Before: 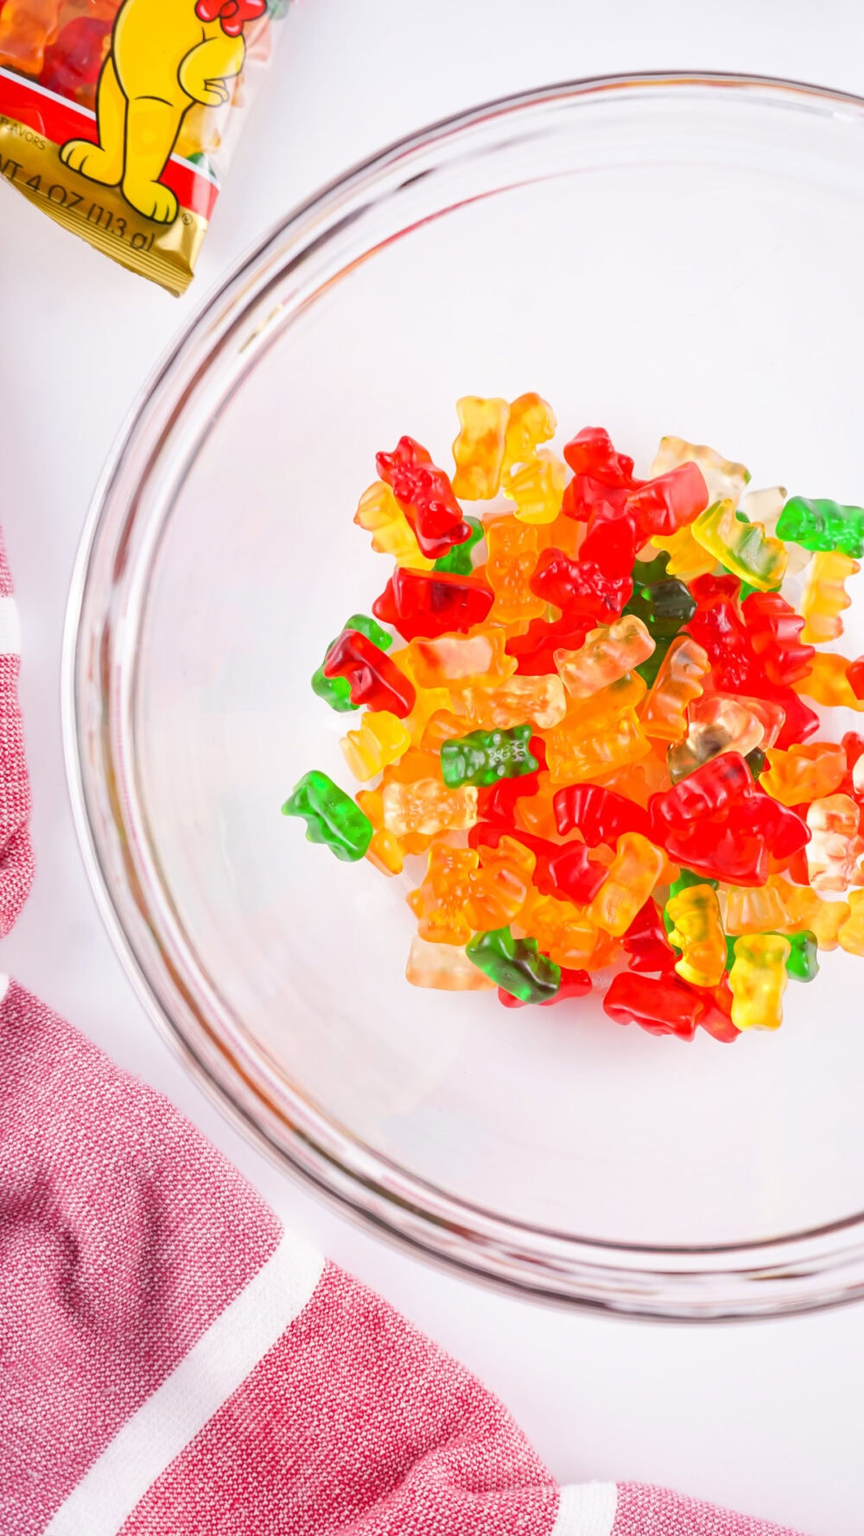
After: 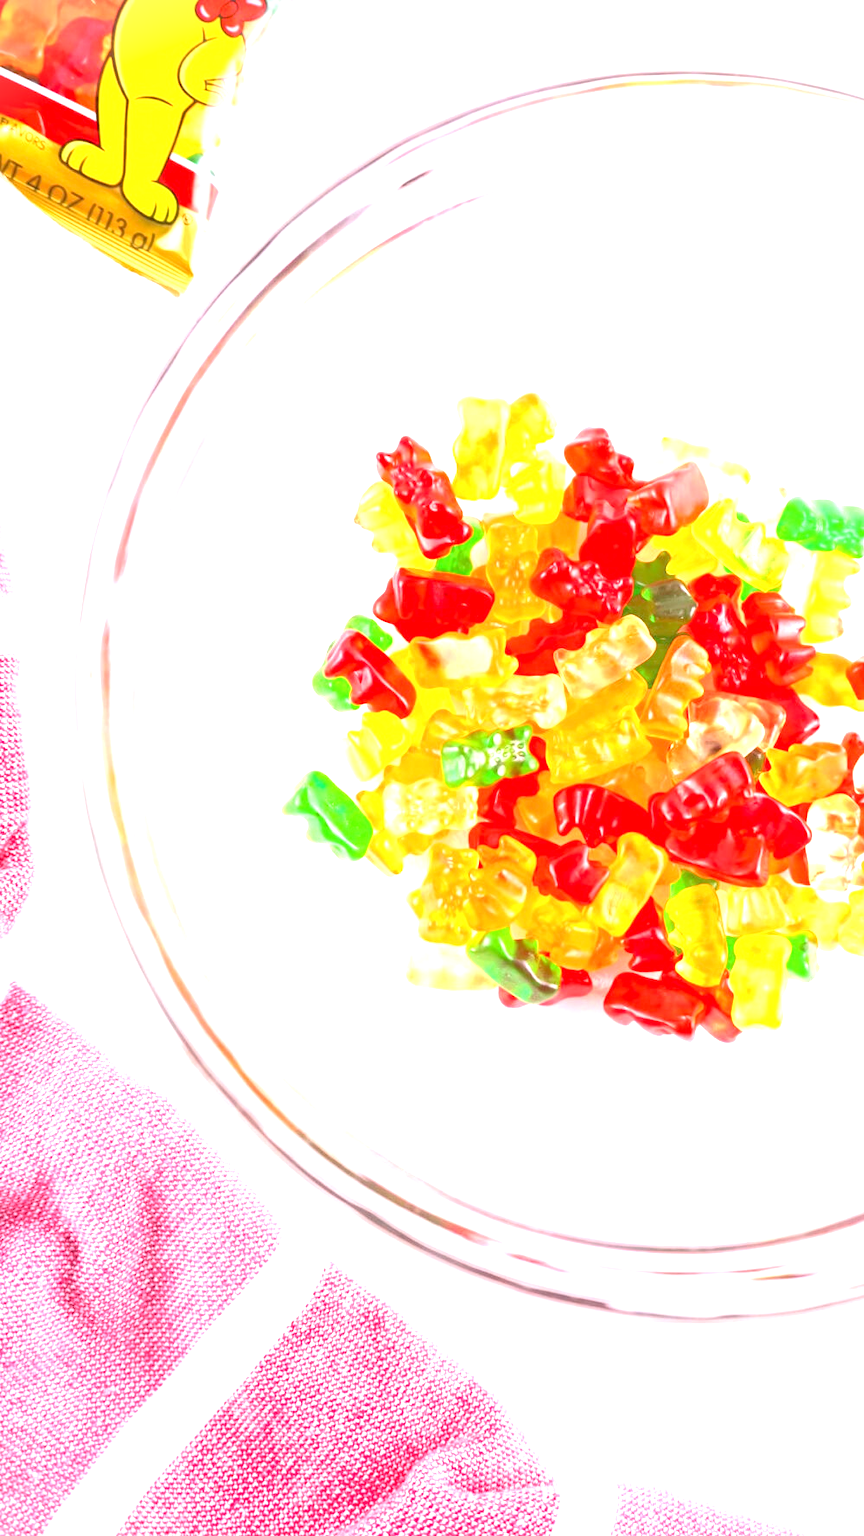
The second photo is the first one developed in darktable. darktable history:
tone curve: curves: ch0 [(0.003, 0) (0.066, 0.023) (0.149, 0.094) (0.264, 0.238) (0.395, 0.421) (0.517, 0.56) (0.688, 0.743) (0.813, 0.846) (1, 1)]; ch1 [(0, 0) (0.164, 0.115) (0.337, 0.332) (0.39, 0.398) (0.464, 0.461) (0.501, 0.5) (0.507, 0.503) (0.534, 0.537) (0.577, 0.59) (0.652, 0.681) (0.733, 0.749) (0.811, 0.796) (1, 1)]; ch2 [(0, 0) (0.337, 0.382) (0.464, 0.476) (0.501, 0.502) (0.527, 0.54) (0.551, 0.565) (0.6, 0.59) (0.687, 0.675) (1, 1)], color space Lab, linked channels, preserve colors none
tone equalizer: -8 EV 1.99 EV, -7 EV 1.98 EV, -6 EV 1.98 EV, -5 EV 1.97 EV, -4 EV 1.99 EV, -3 EV 1.47 EV, -2 EV 0.994 EV, -1 EV 0.524 EV
vignetting: fall-off start 99.91%
exposure: black level correction 0, exposure 1.451 EV, compensate highlight preservation false
